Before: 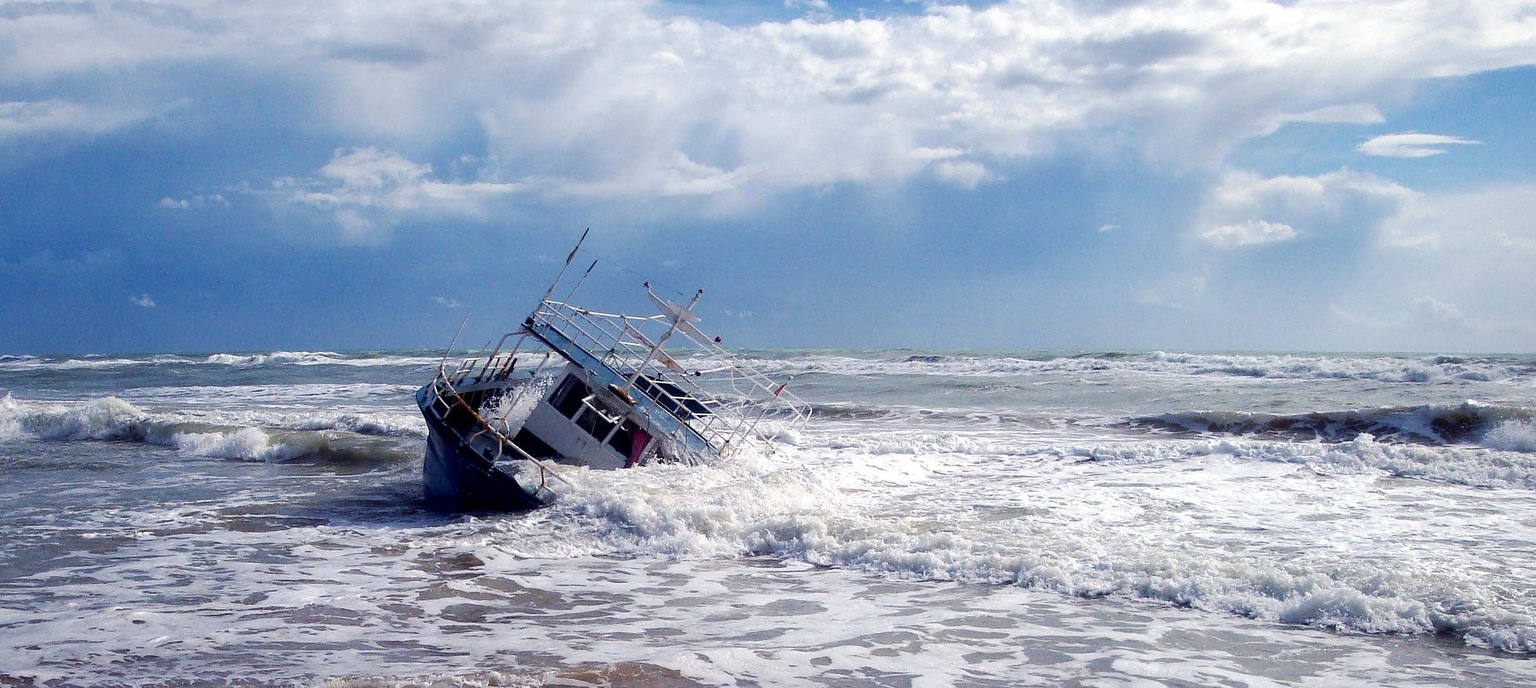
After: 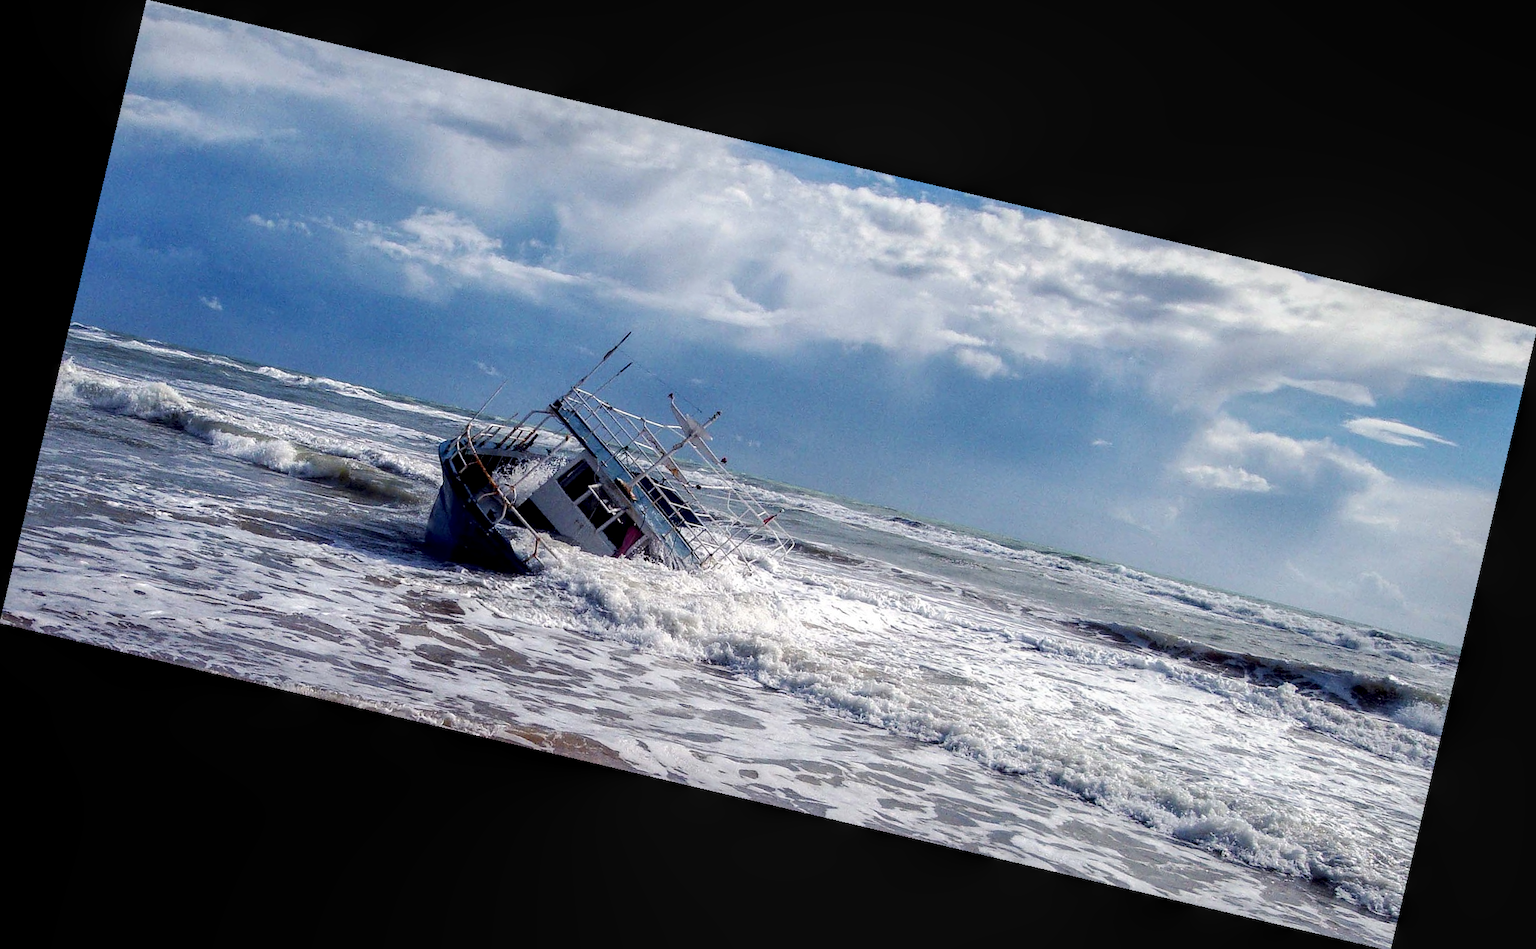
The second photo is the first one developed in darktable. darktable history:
rotate and perspective: rotation 13.27°, automatic cropping off
local contrast: highlights 35%, detail 135%
